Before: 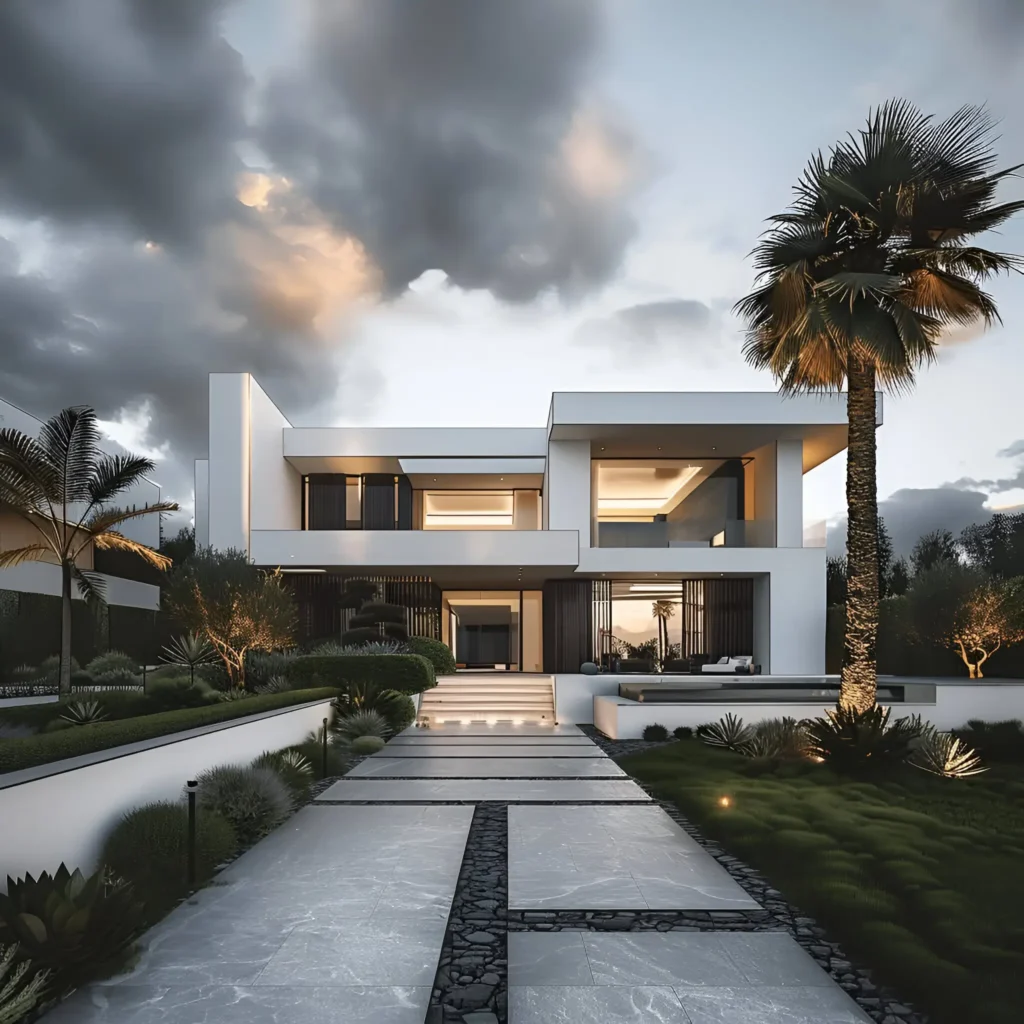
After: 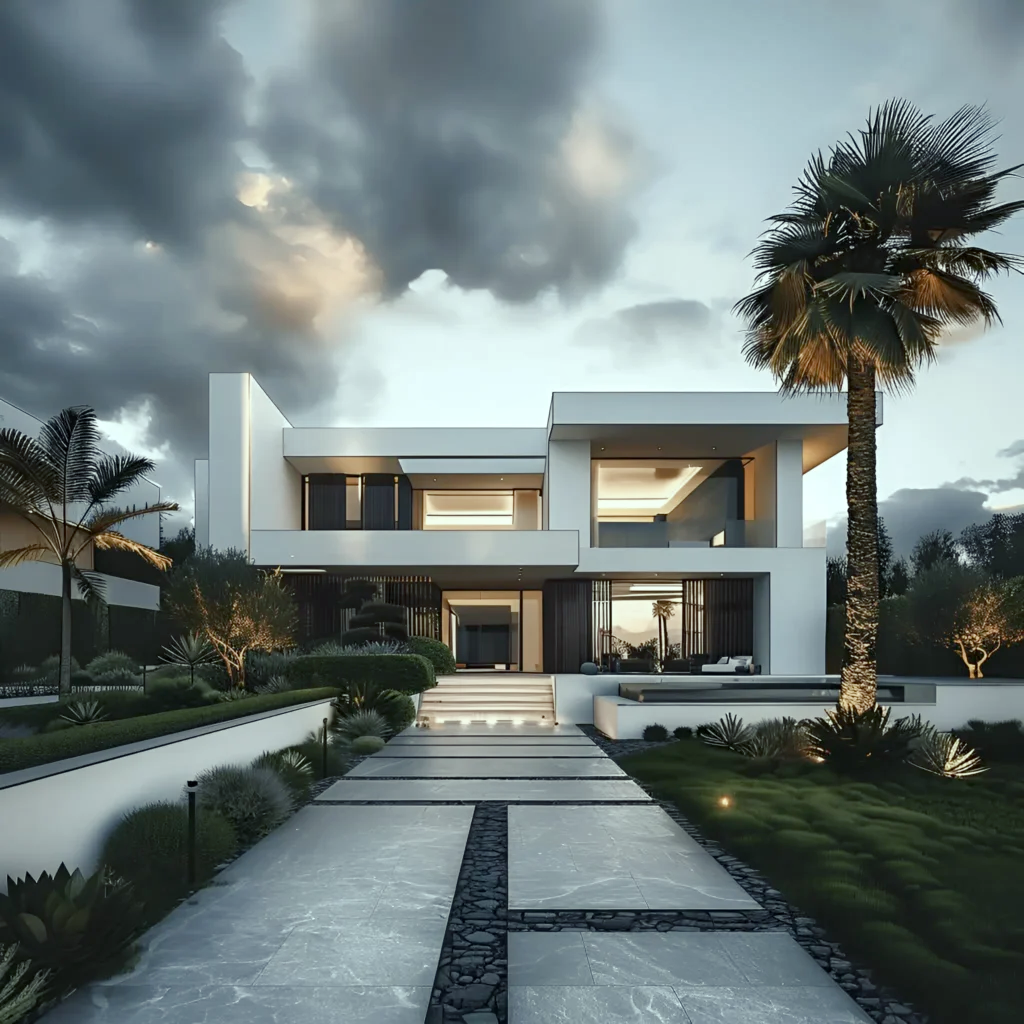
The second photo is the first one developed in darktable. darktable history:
color correction: highlights a* -6.93, highlights b* 0.387
color balance rgb: shadows lift › chroma 4.173%, shadows lift › hue 251.98°, global offset › hue 170.61°, perceptual saturation grading › global saturation 0.919%, perceptual saturation grading › highlights -32.832%, perceptual saturation grading › mid-tones 5.121%, perceptual saturation grading › shadows 17.97%
local contrast: mode bilateral grid, contrast 20, coarseness 50, detail 120%, midtone range 0.2
